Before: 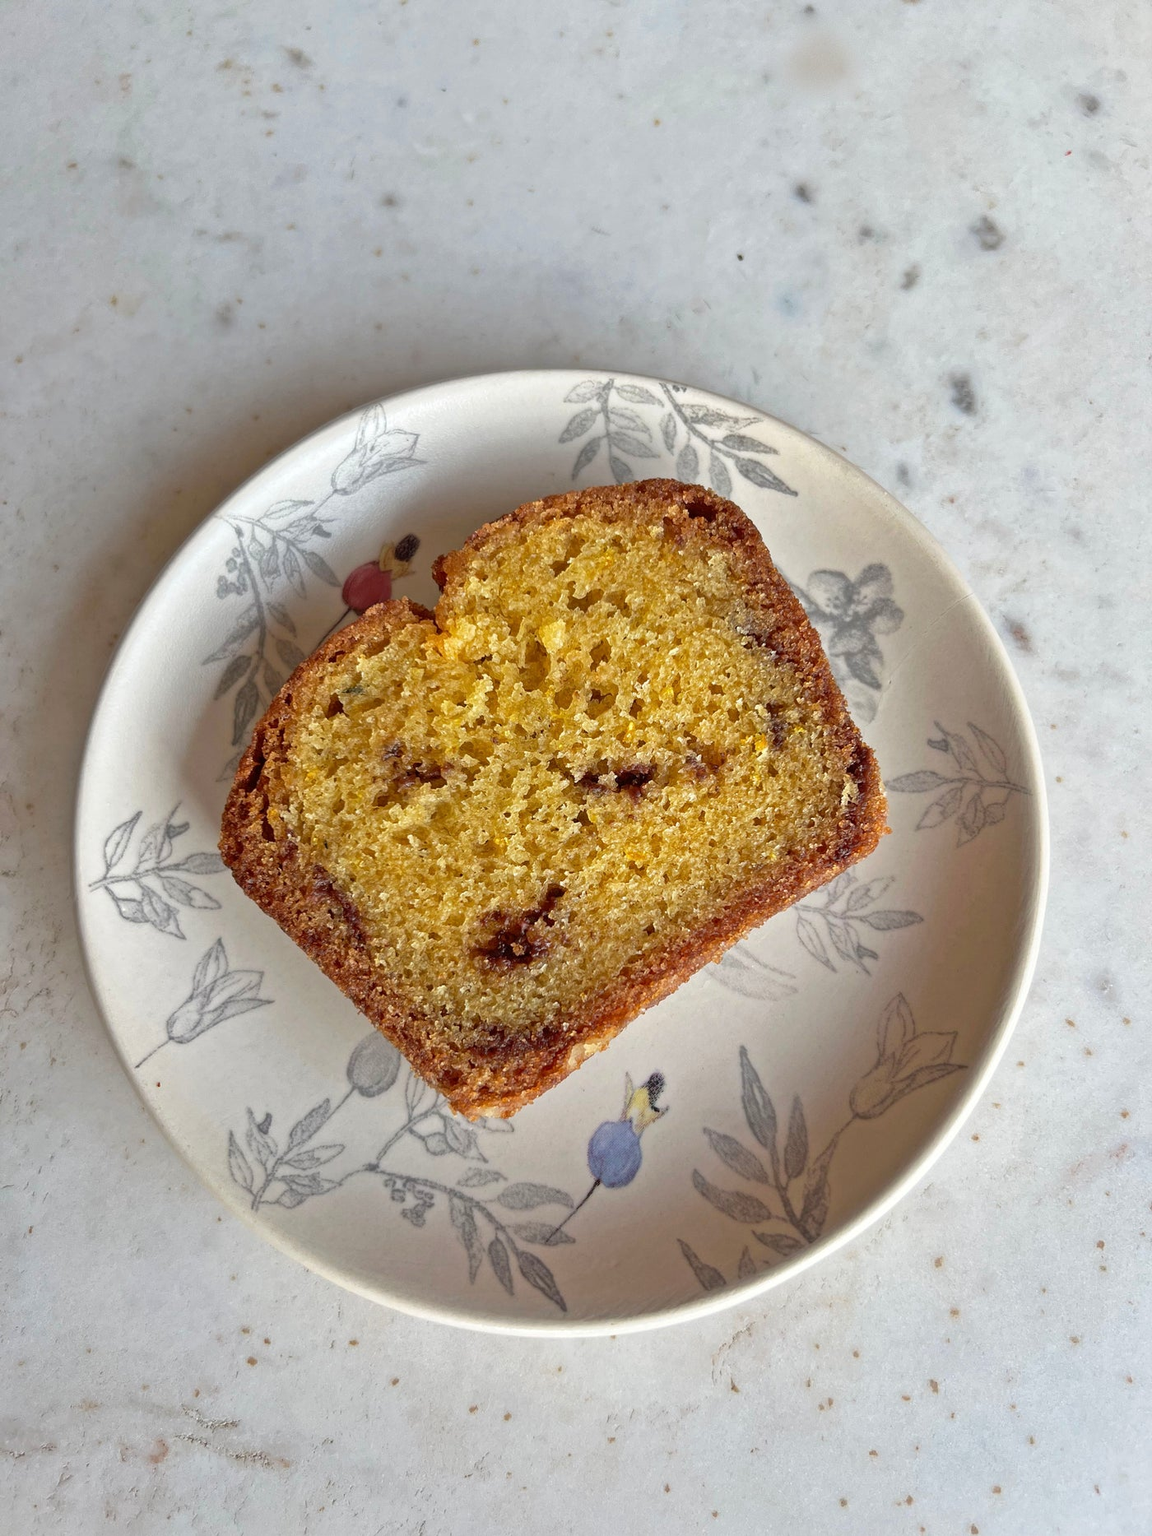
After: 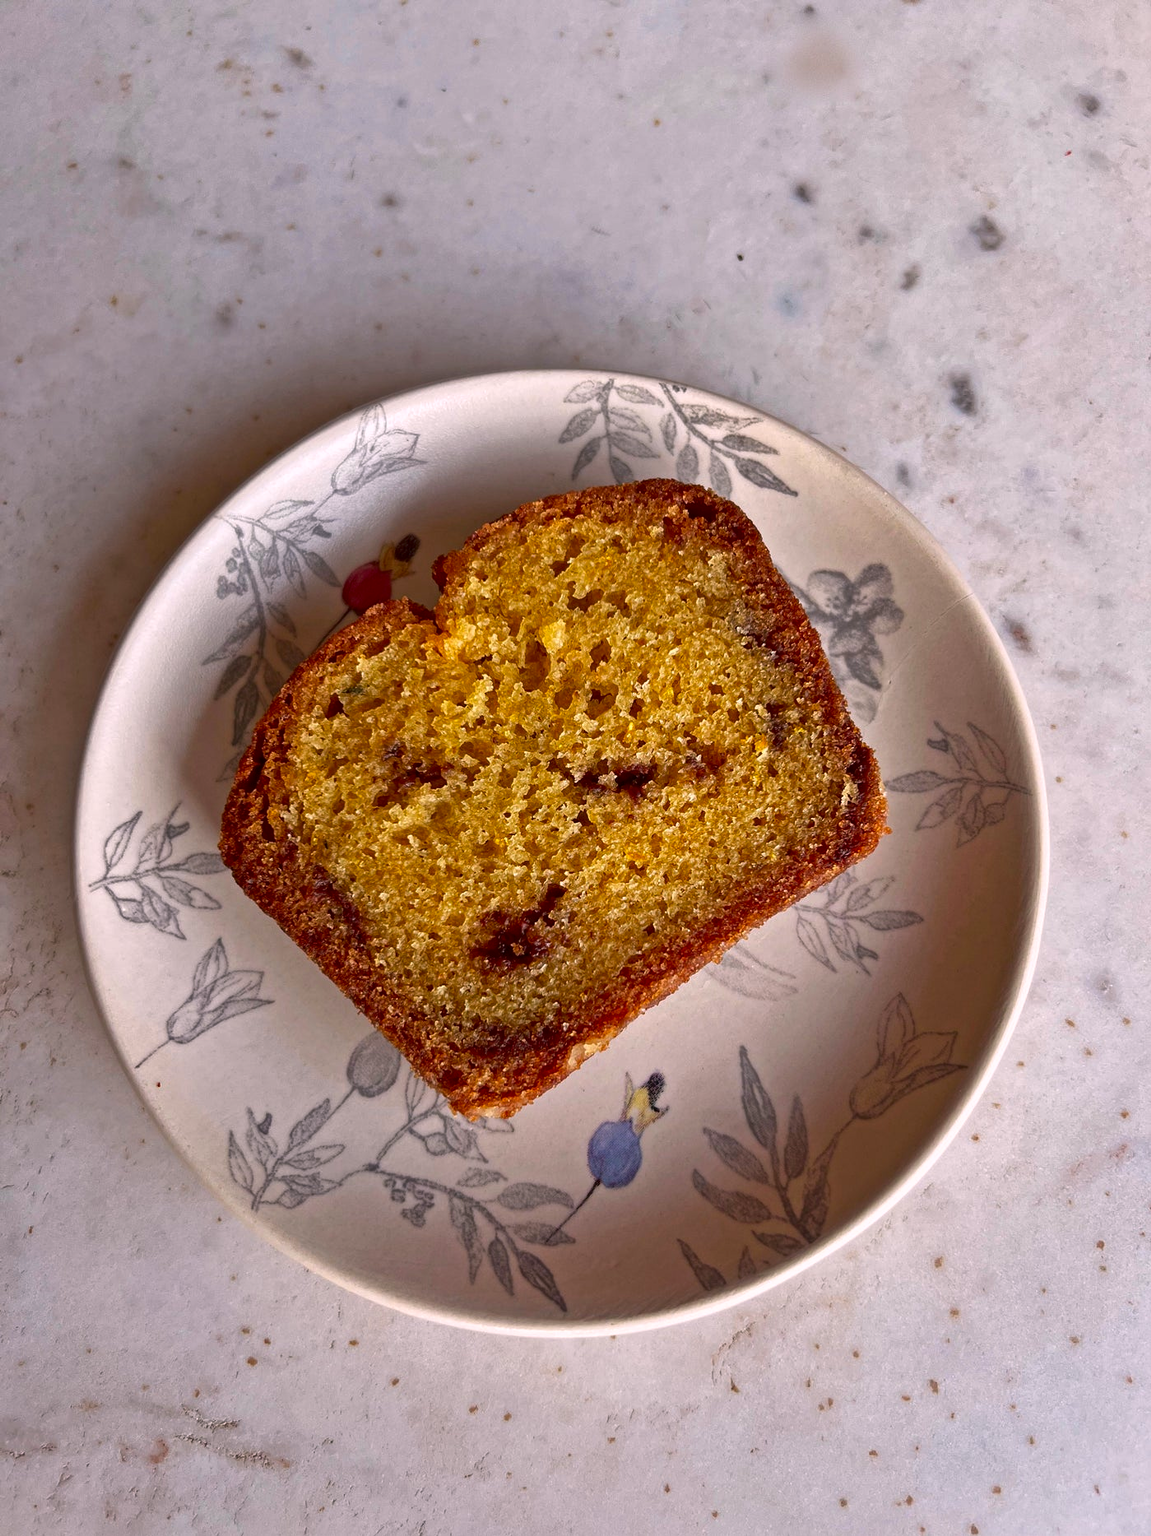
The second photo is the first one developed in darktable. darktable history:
contrast brightness saturation: contrast 0.06, brightness -0.22, saturation 0.14
shadows and highlights: radius 102.85, shadows 24.64, white point adjustment -1.76, highlights 22.79, compress 89.5%, soften with gaussian
white balance: red 1.087, blue 1.028
